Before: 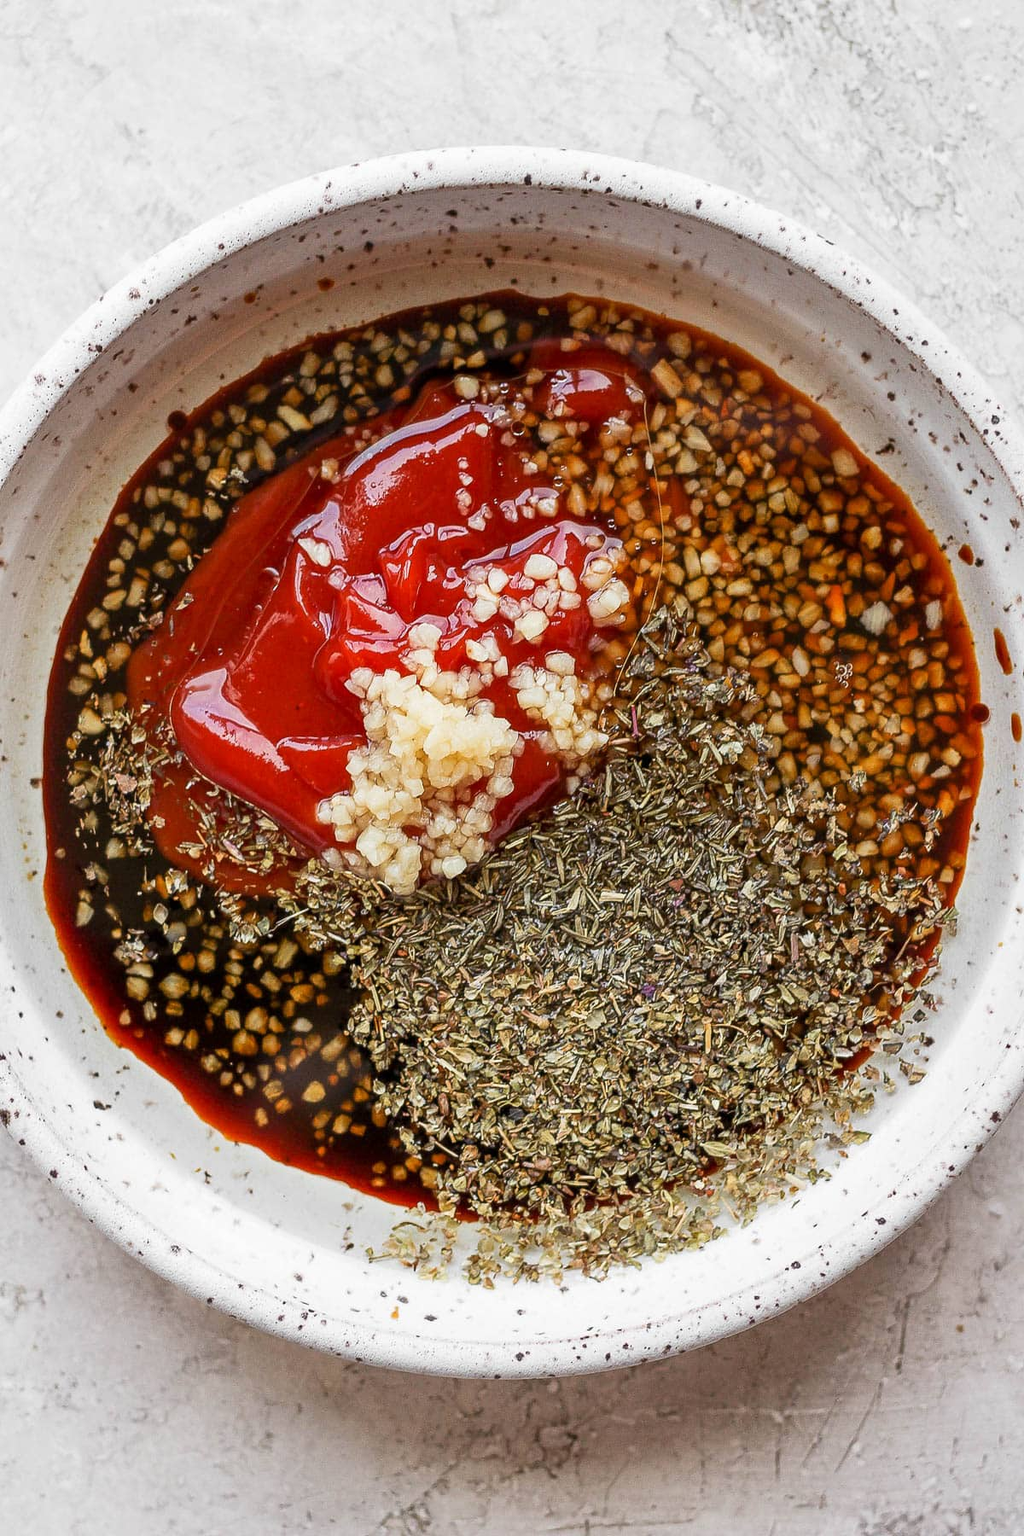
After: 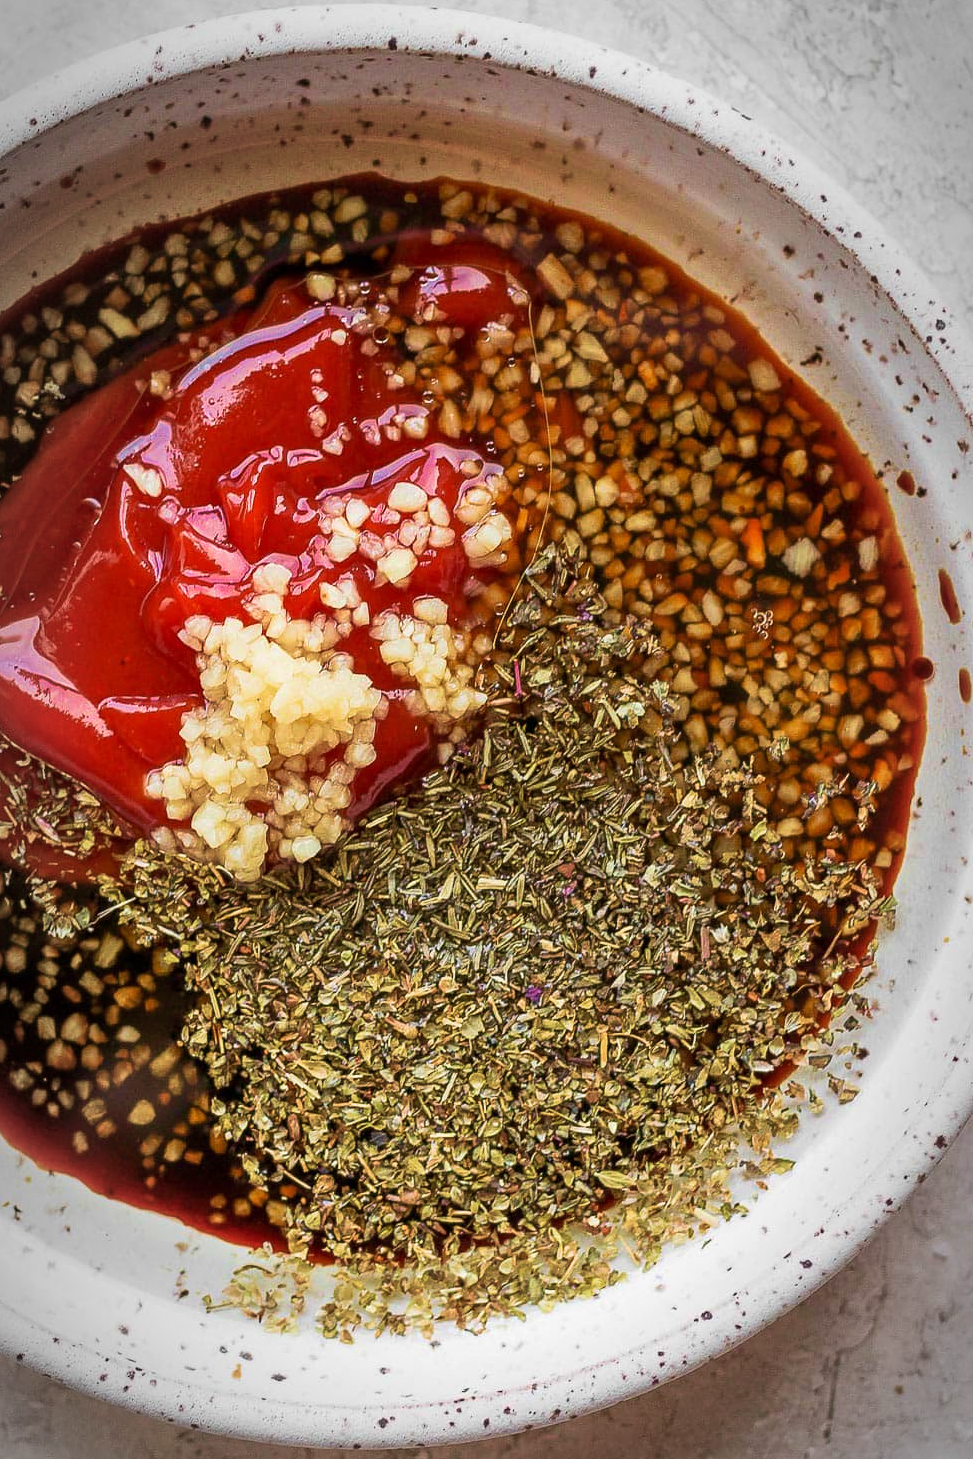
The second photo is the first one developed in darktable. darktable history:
crop: left 18.858%, top 9.328%, right 0.001%, bottom 9.612%
vignetting: automatic ratio true
velvia: strength 75%
